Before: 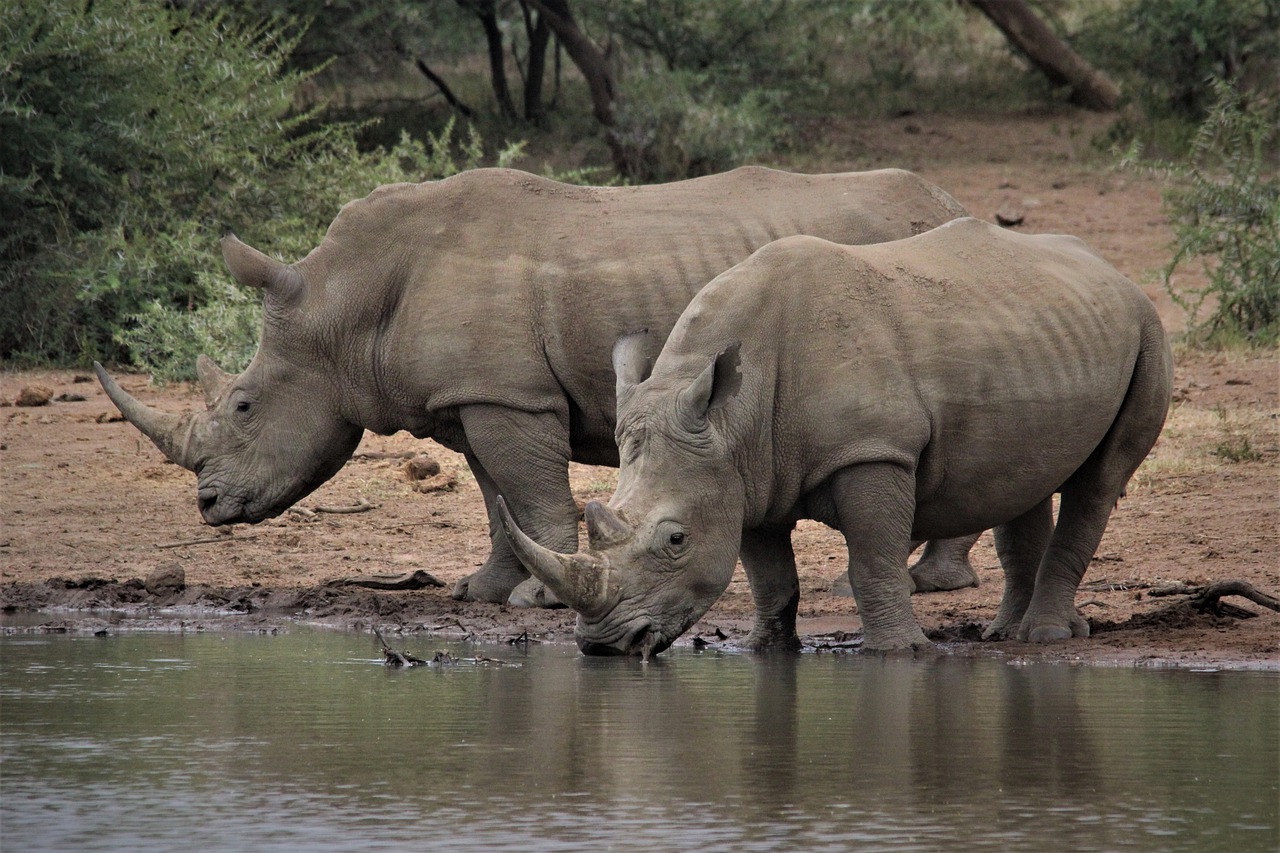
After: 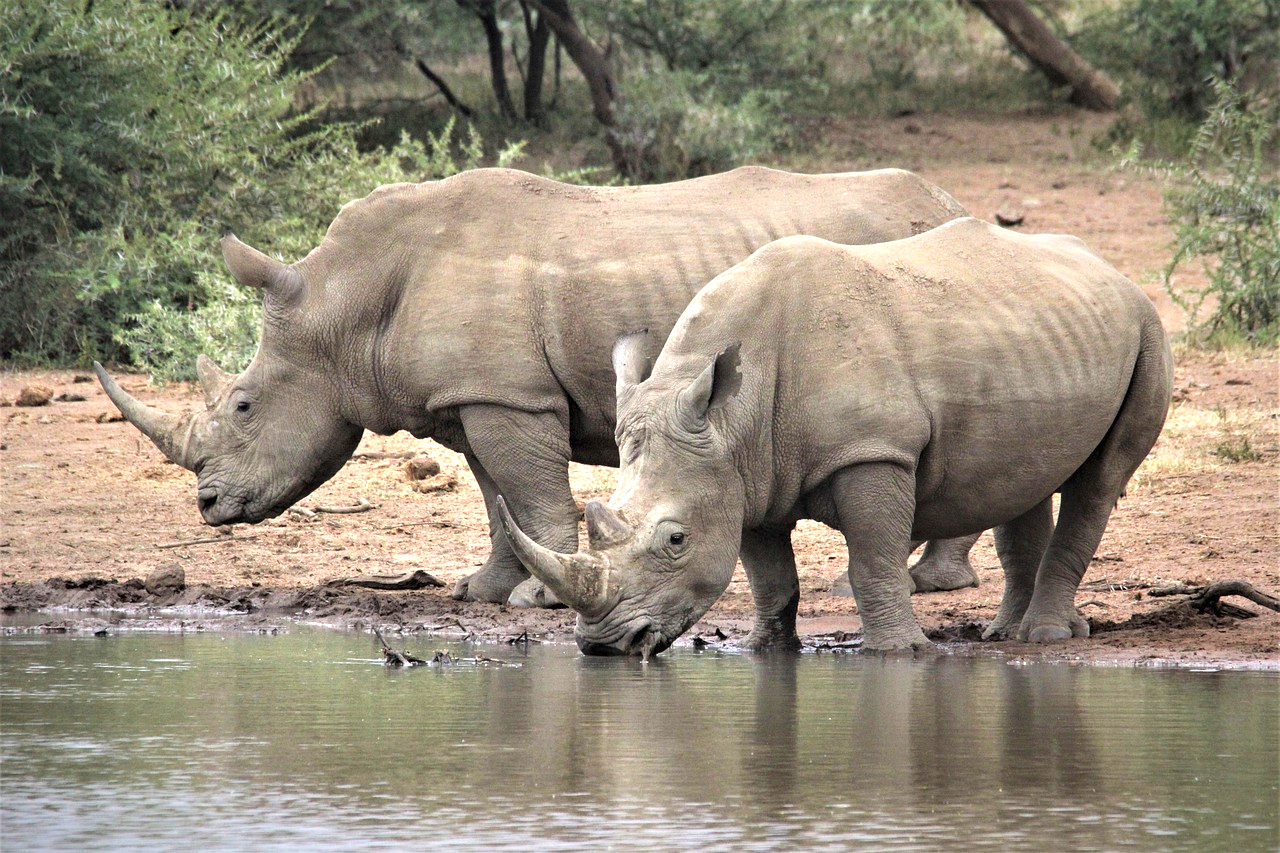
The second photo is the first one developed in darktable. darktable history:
tone equalizer: edges refinement/feathering 500, mask exposure compensation -1.57 EV, preserve details no
exposure: exposure 1.261 EV, compensate exposure bias true, compensate highlight preservation false
